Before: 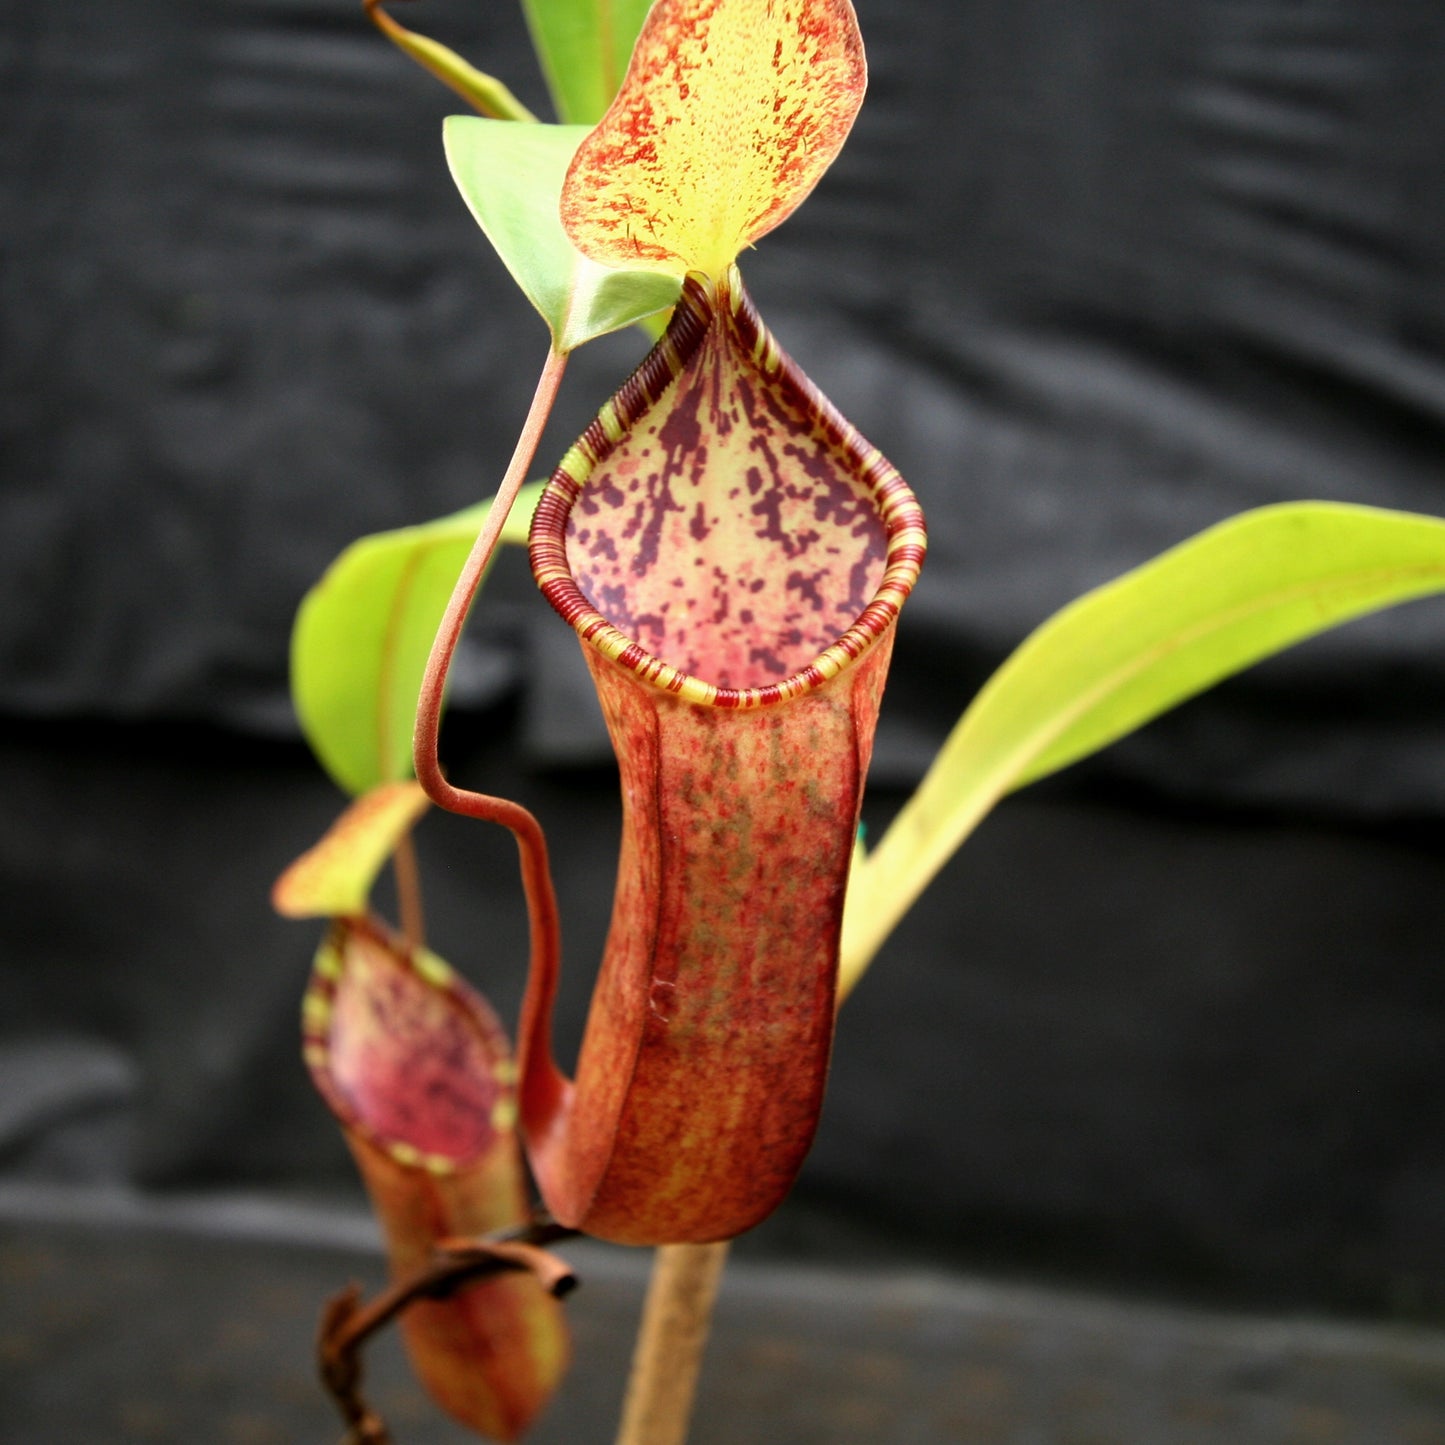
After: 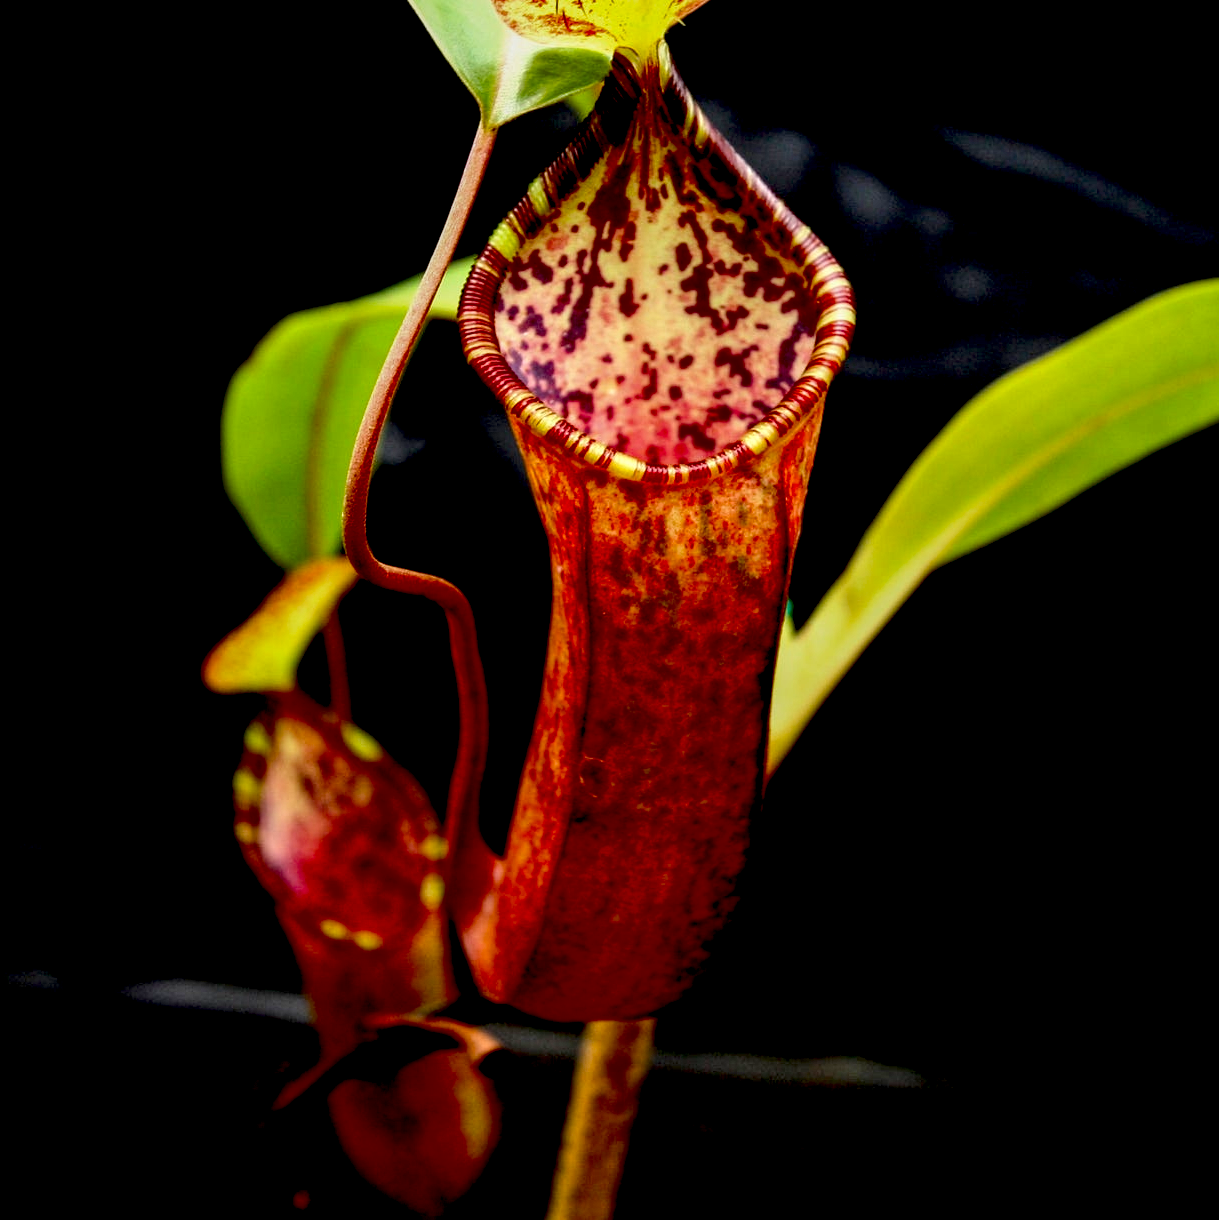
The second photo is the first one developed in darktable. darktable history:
exposure: black level correction 0.099, exposure -0.087 EV, compensate highlight preservation false
crop and rotate: left 4.951%, top 15.507%, right 10.673%
local contrast: on, module defaults
tone equalizer: -8 EV -0.717 EV, -7 EV -0.731 EV, -6 EV -0.616 EV, -5 EV -0.396 EV, -3 EV 0.387 EV, -2 EV 0.6 EV, -1 EV 0.678 EV, +0 EV 0.757 EV, edges refinement/feathering 500, mask exposure compensation -1.57 EV, preserve details no
